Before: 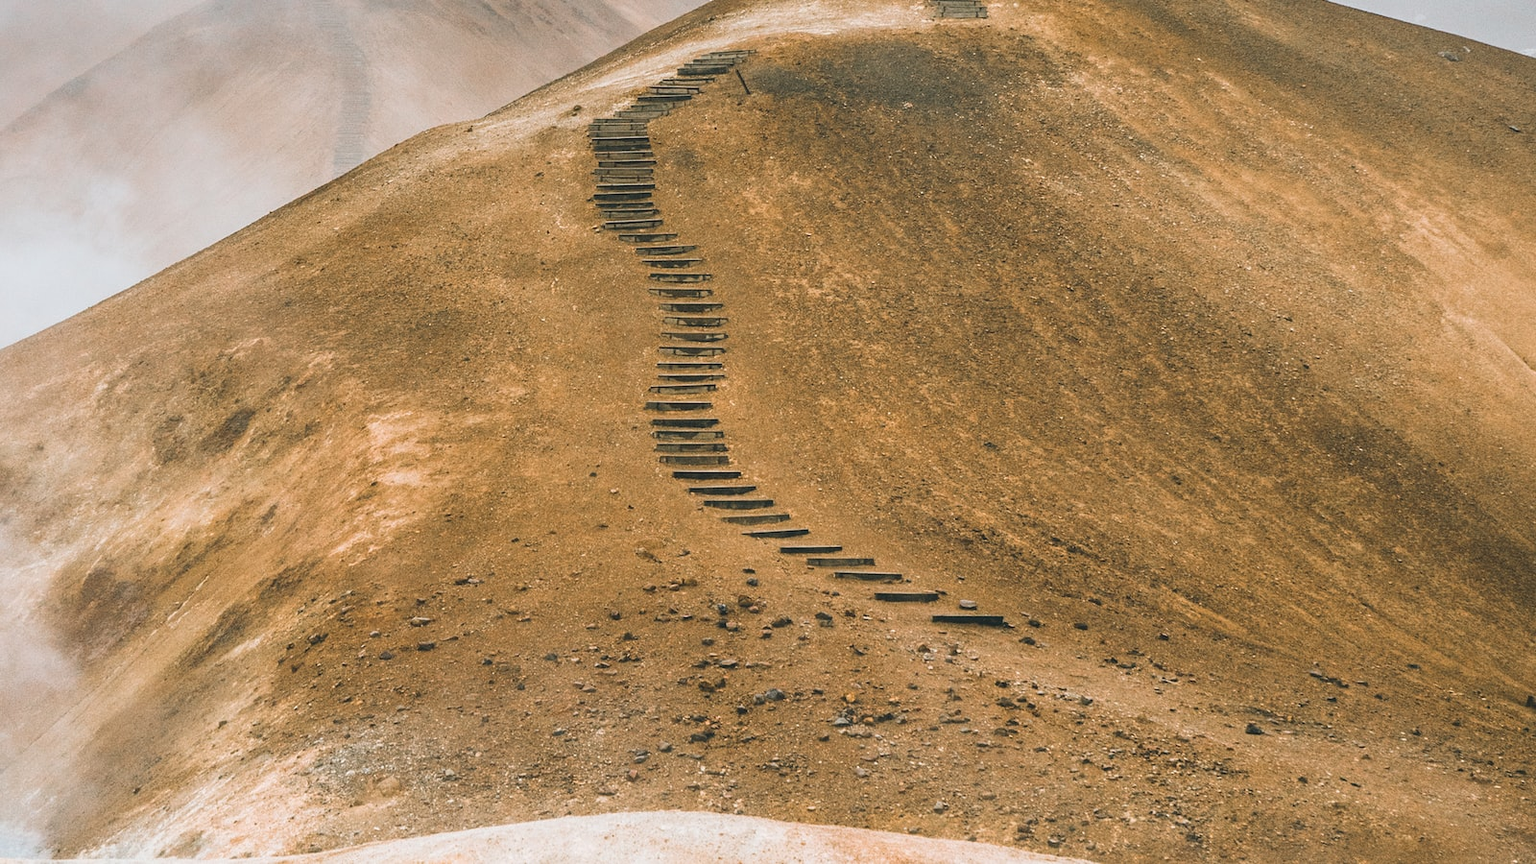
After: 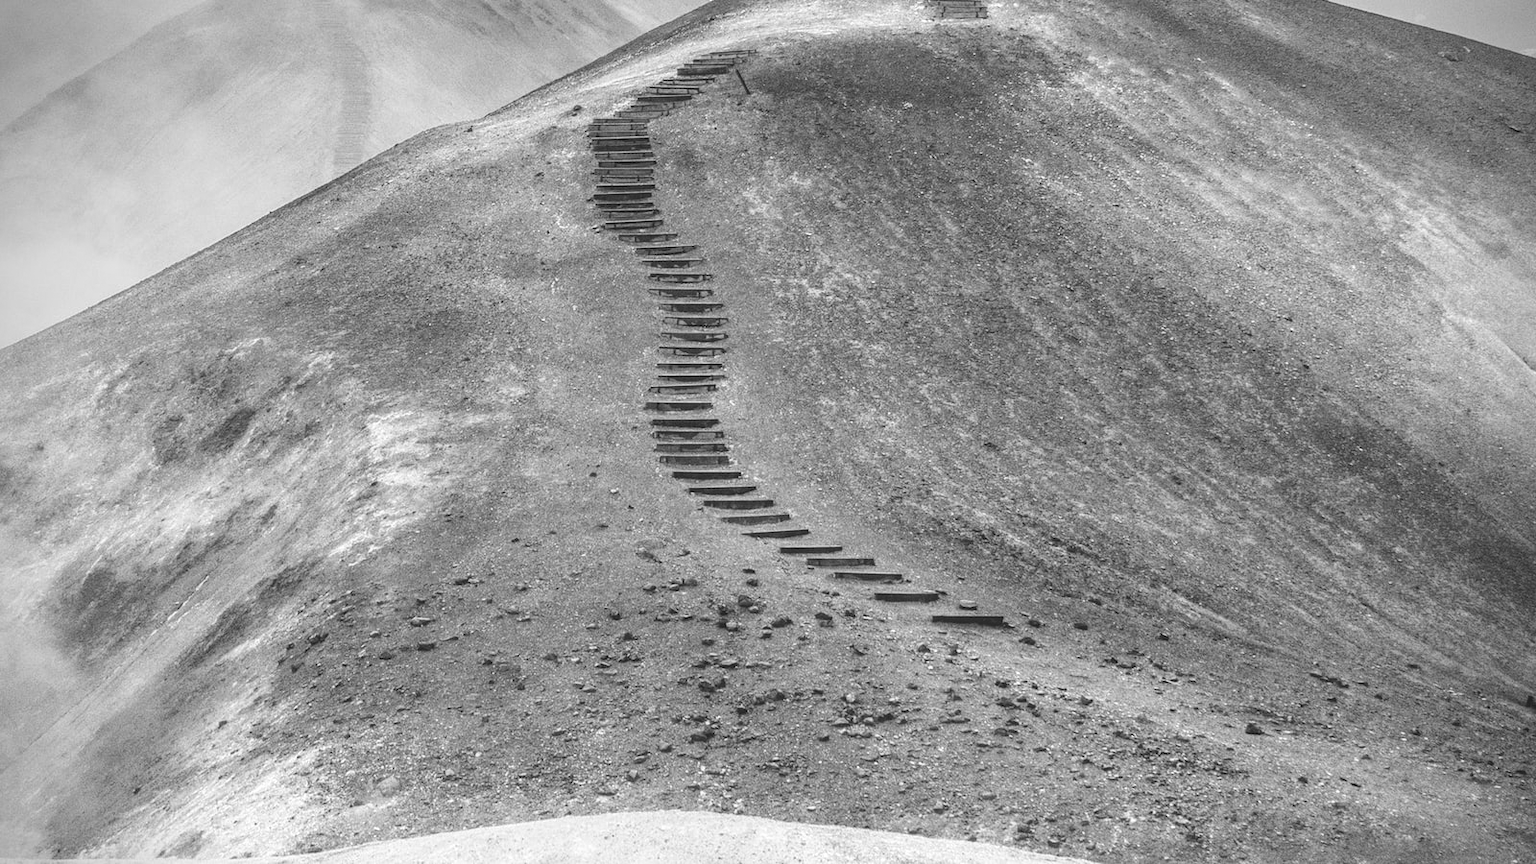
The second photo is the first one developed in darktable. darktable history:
color zones: curves: ch0 [(0.004, 0.588) (0.116, 0.636) (0.259, 0.476) (0.423, 0.464) (0.75, 0.5)]; ch1 [(0, 0) (0.143, 0) (0.286, 0) (0.429, 0) (0.571, 0) (0.714, 0) (0.857, 0)]
local contrast: on, module defaults
exposure: black level correction -0.015, compensate highlight preservation false
vignetting: dithering 8-bit output, unbound false
